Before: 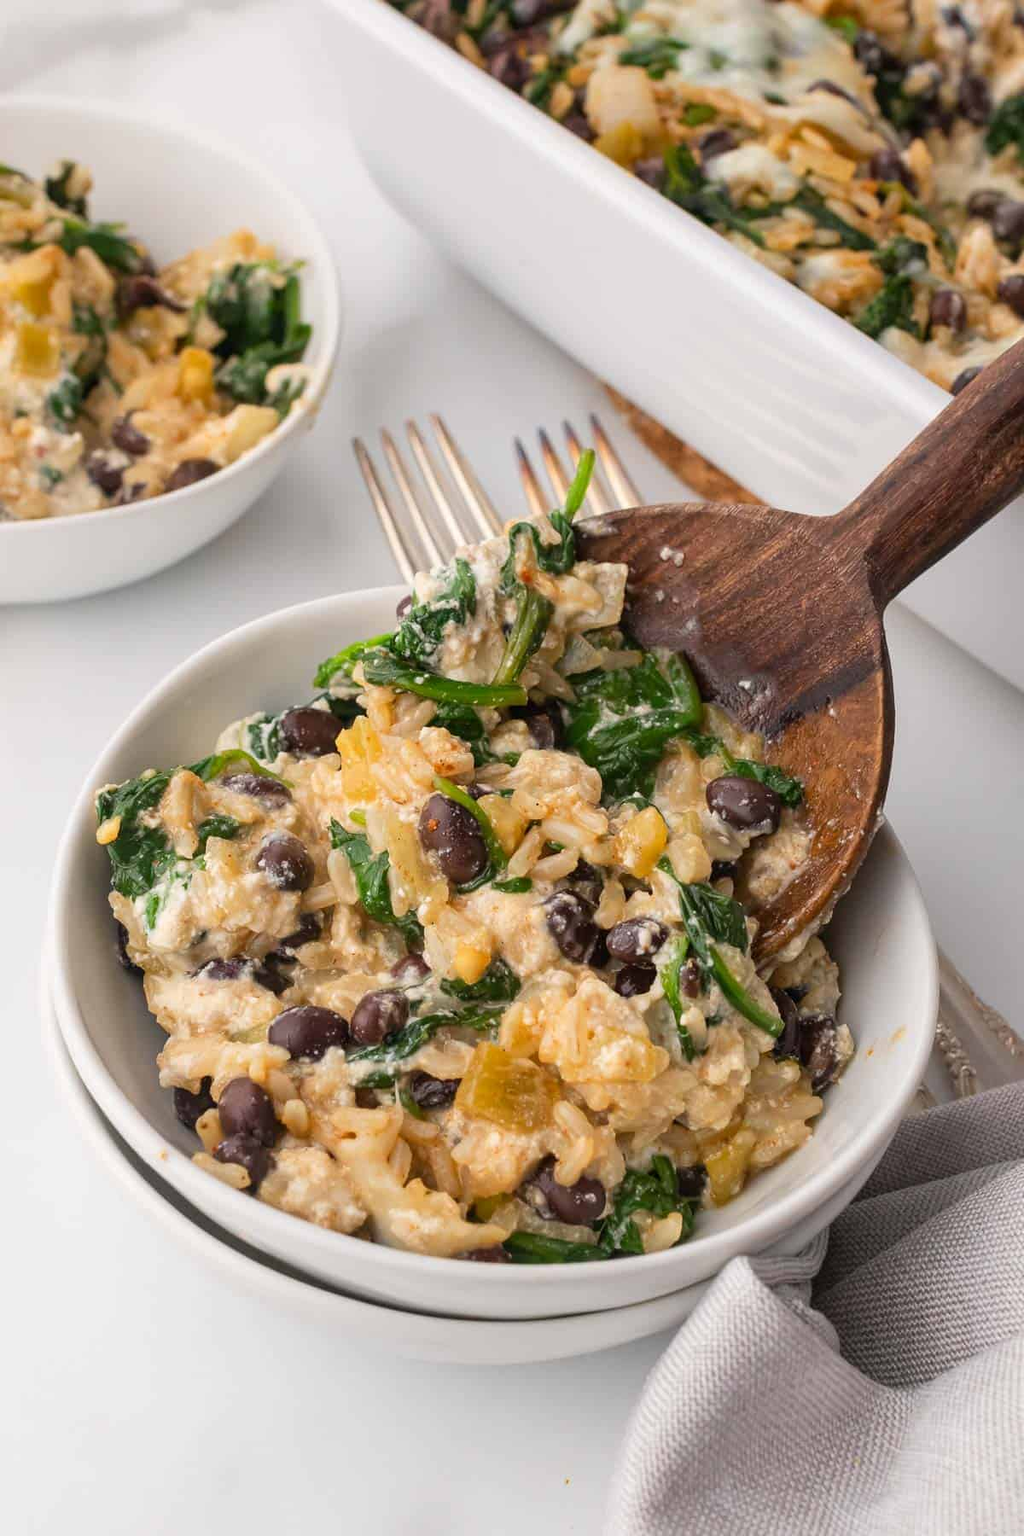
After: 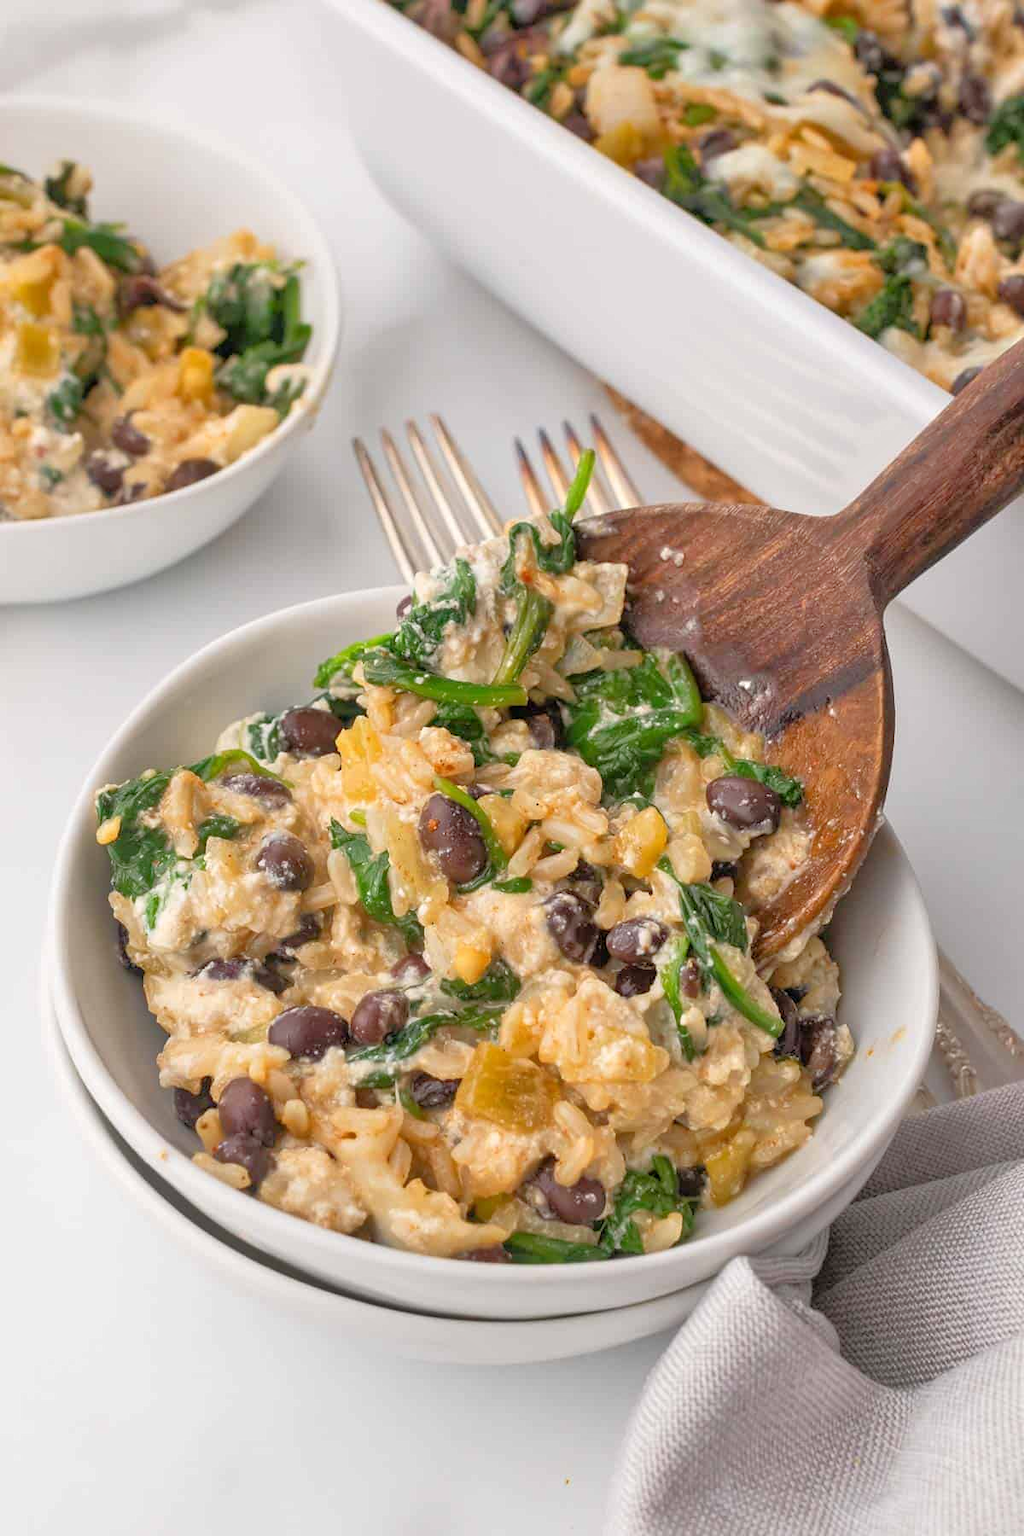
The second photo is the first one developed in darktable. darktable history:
tone equalizer: -7 EV 0.147 EV, -6 EV 0.624 EV, -5 EV 1.18 EV, -4 EV 1.31 EV, -3 EV 1.15 EV, -2 EV 0.6 EV, -1 EV 0.163 EV
